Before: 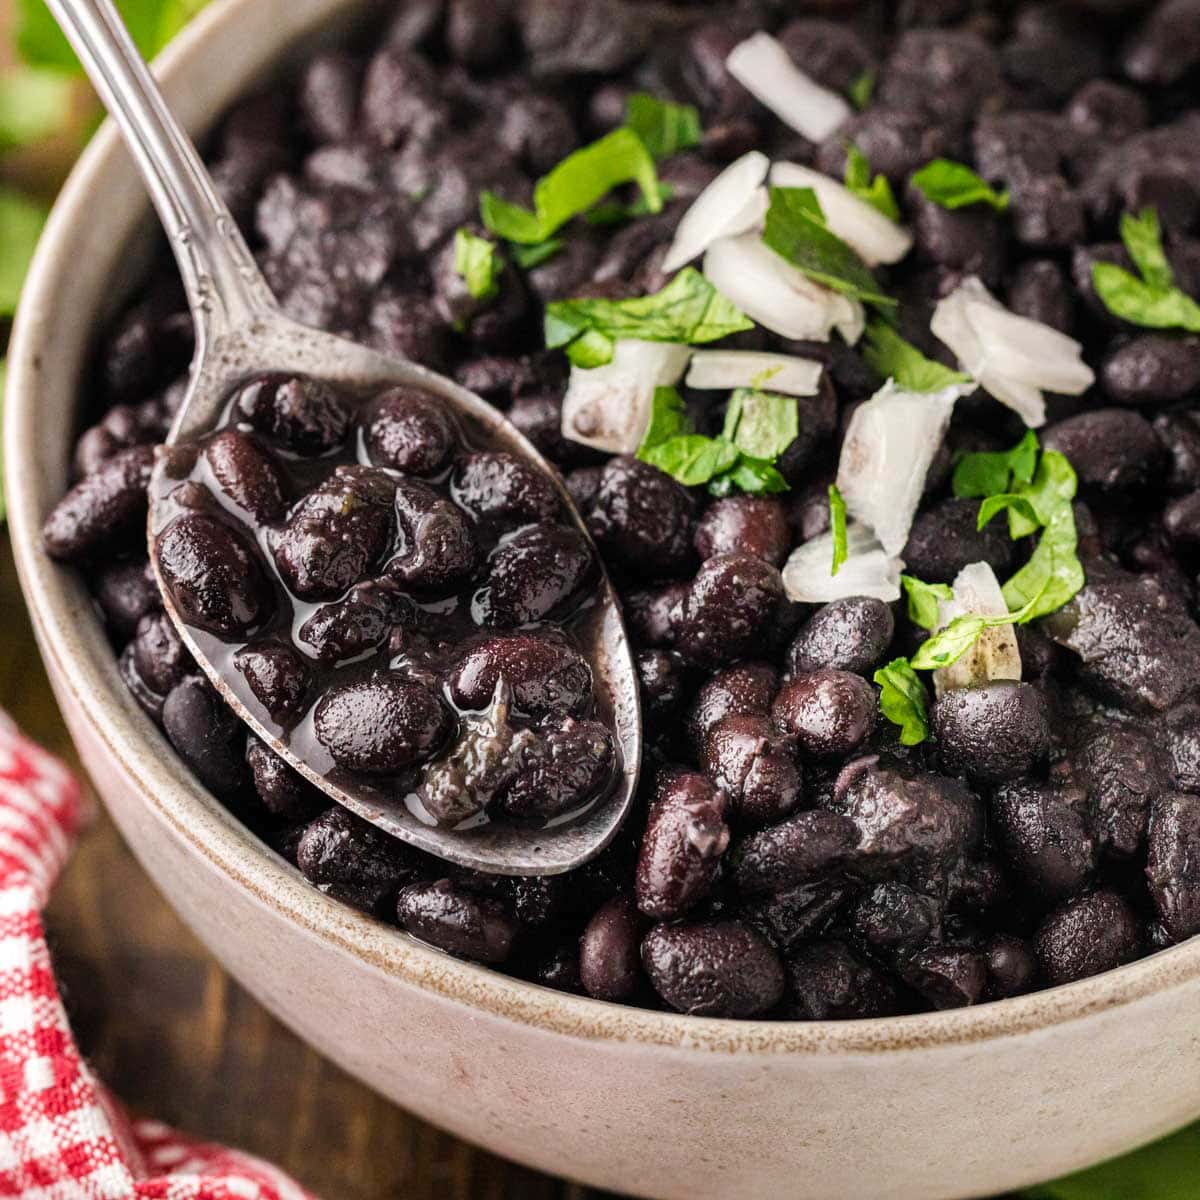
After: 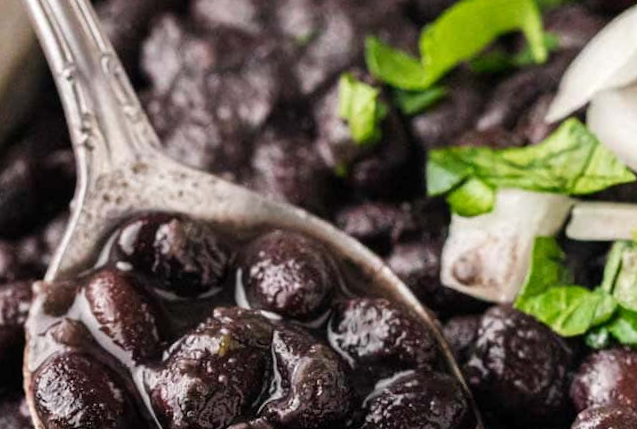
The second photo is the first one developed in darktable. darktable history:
rotate and perspective: rotation 1.57°, crop left 0.018, crop right 0.982, crop top 0.039, crop bottom 0.961
crop: left 10.121%, top 10.631%, right 36.218%, bottom 51.526%
